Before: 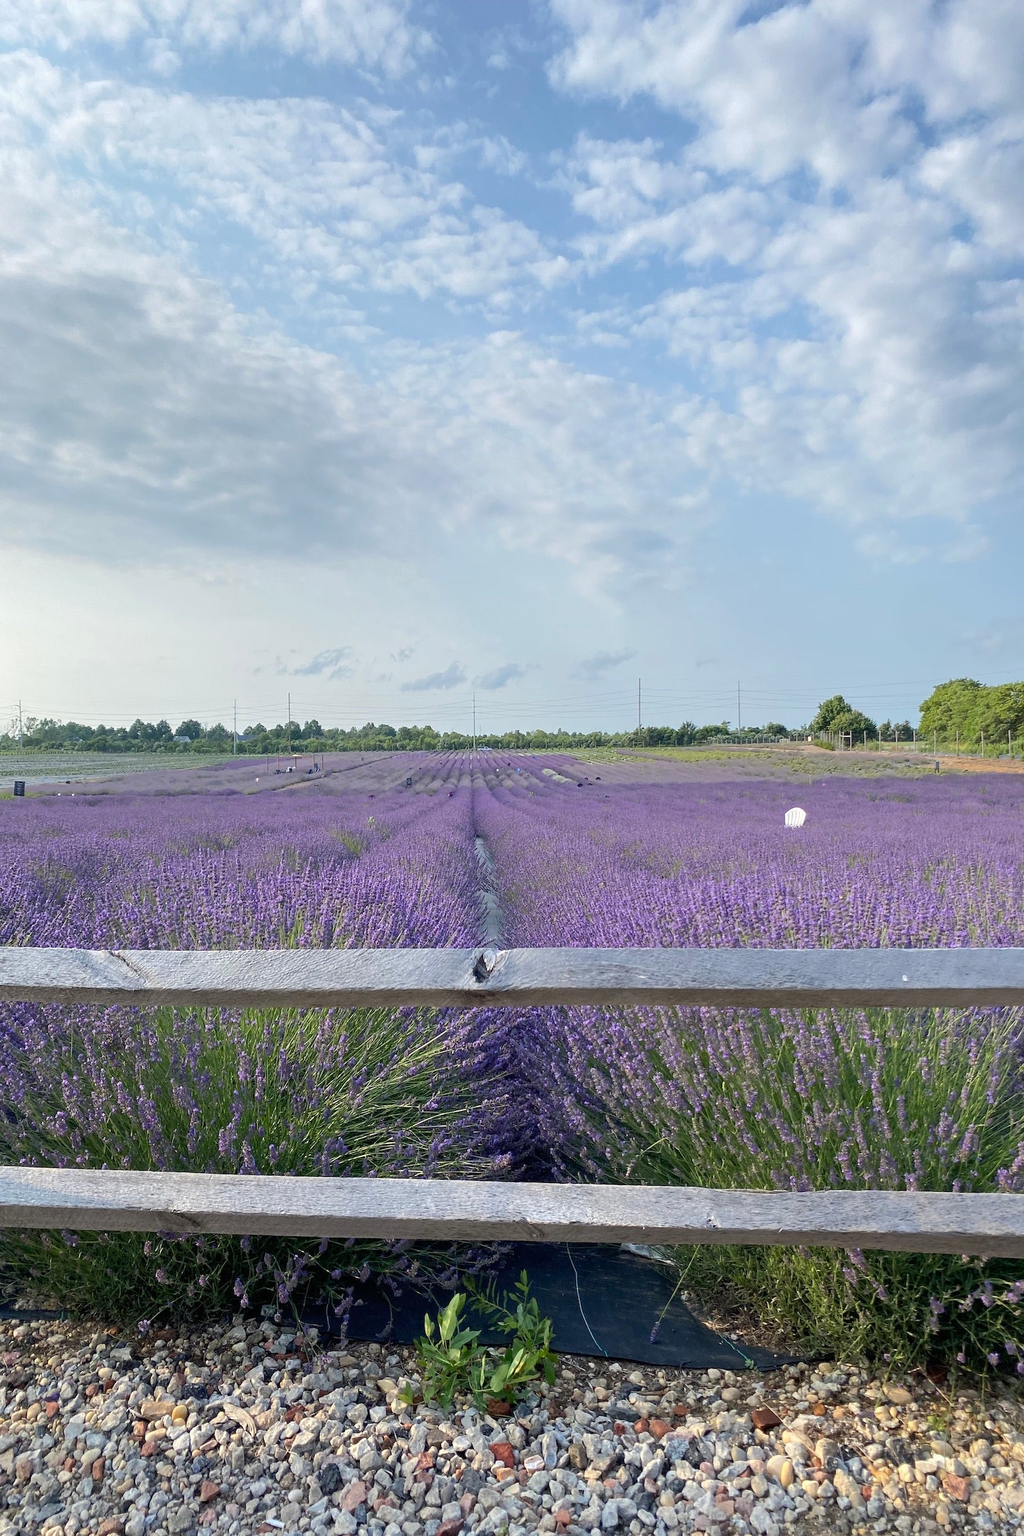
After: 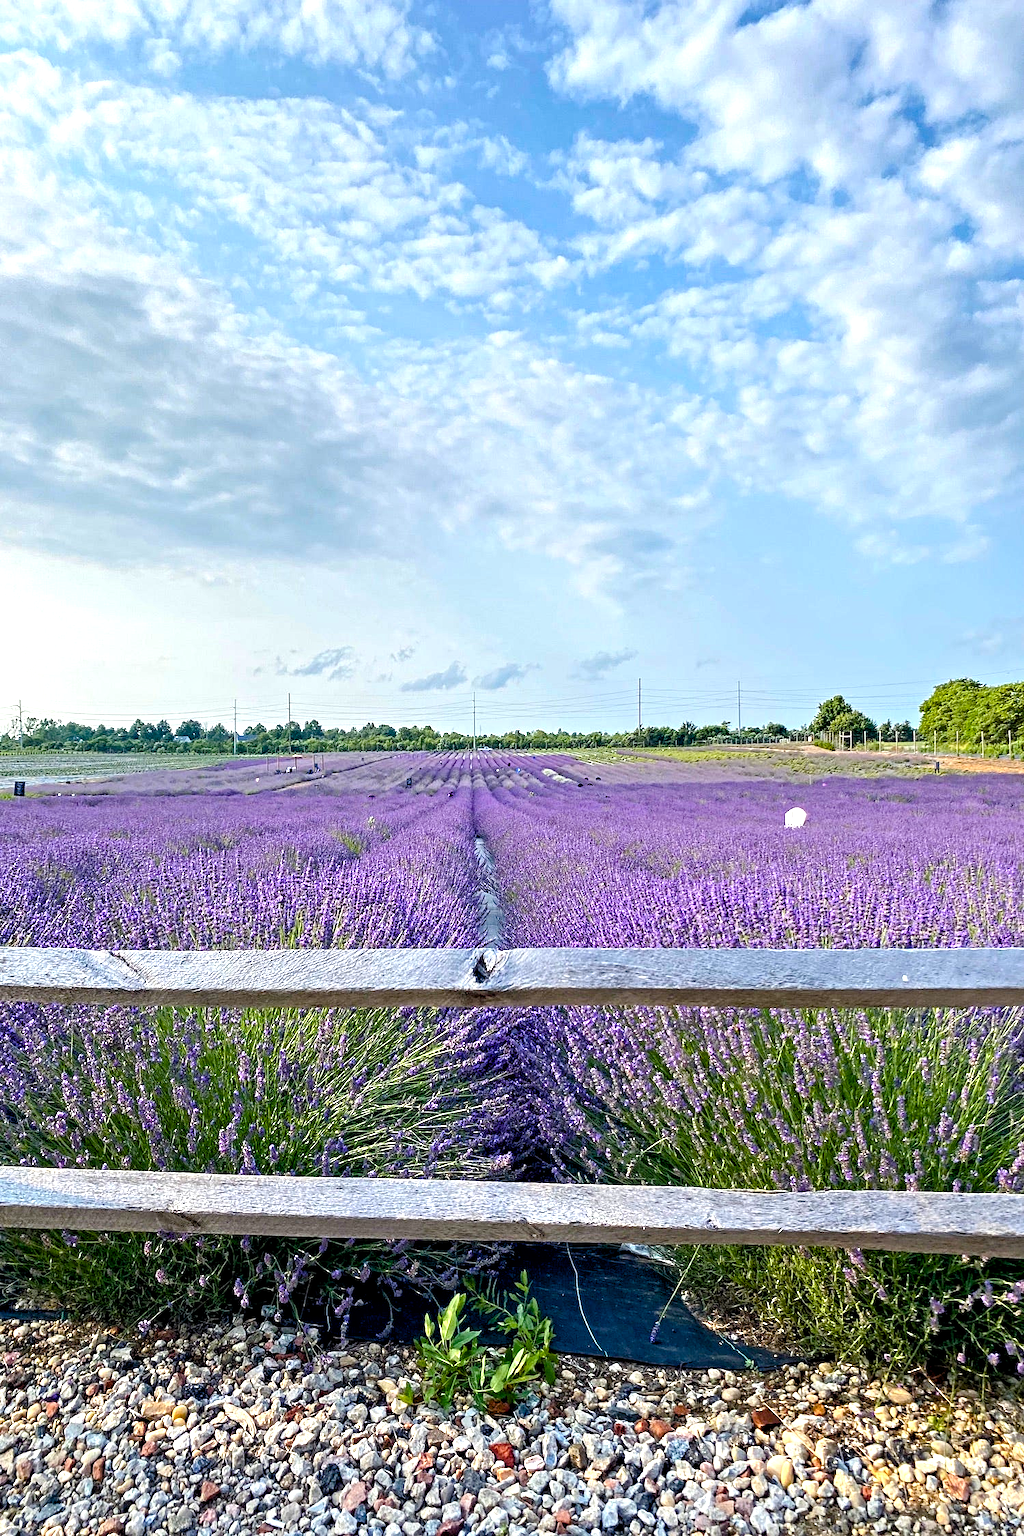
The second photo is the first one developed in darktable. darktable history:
color balance rgb: perceptual saturation grading › global saturation 20%, perceptual saturation grading › highlights -25%, perceptual saturation grading › shadows 25%, global vibrance 50%
exposure: exposure 0.376 EV, compensate highlight preservation false
contrast equalizer: octaves 7, y [[0.5, 0.542, 0.583, 0.625, 0.667, 0.708], [0.5 ×6], [0.5 ×6], [0 ×6], [0 ×6]]
